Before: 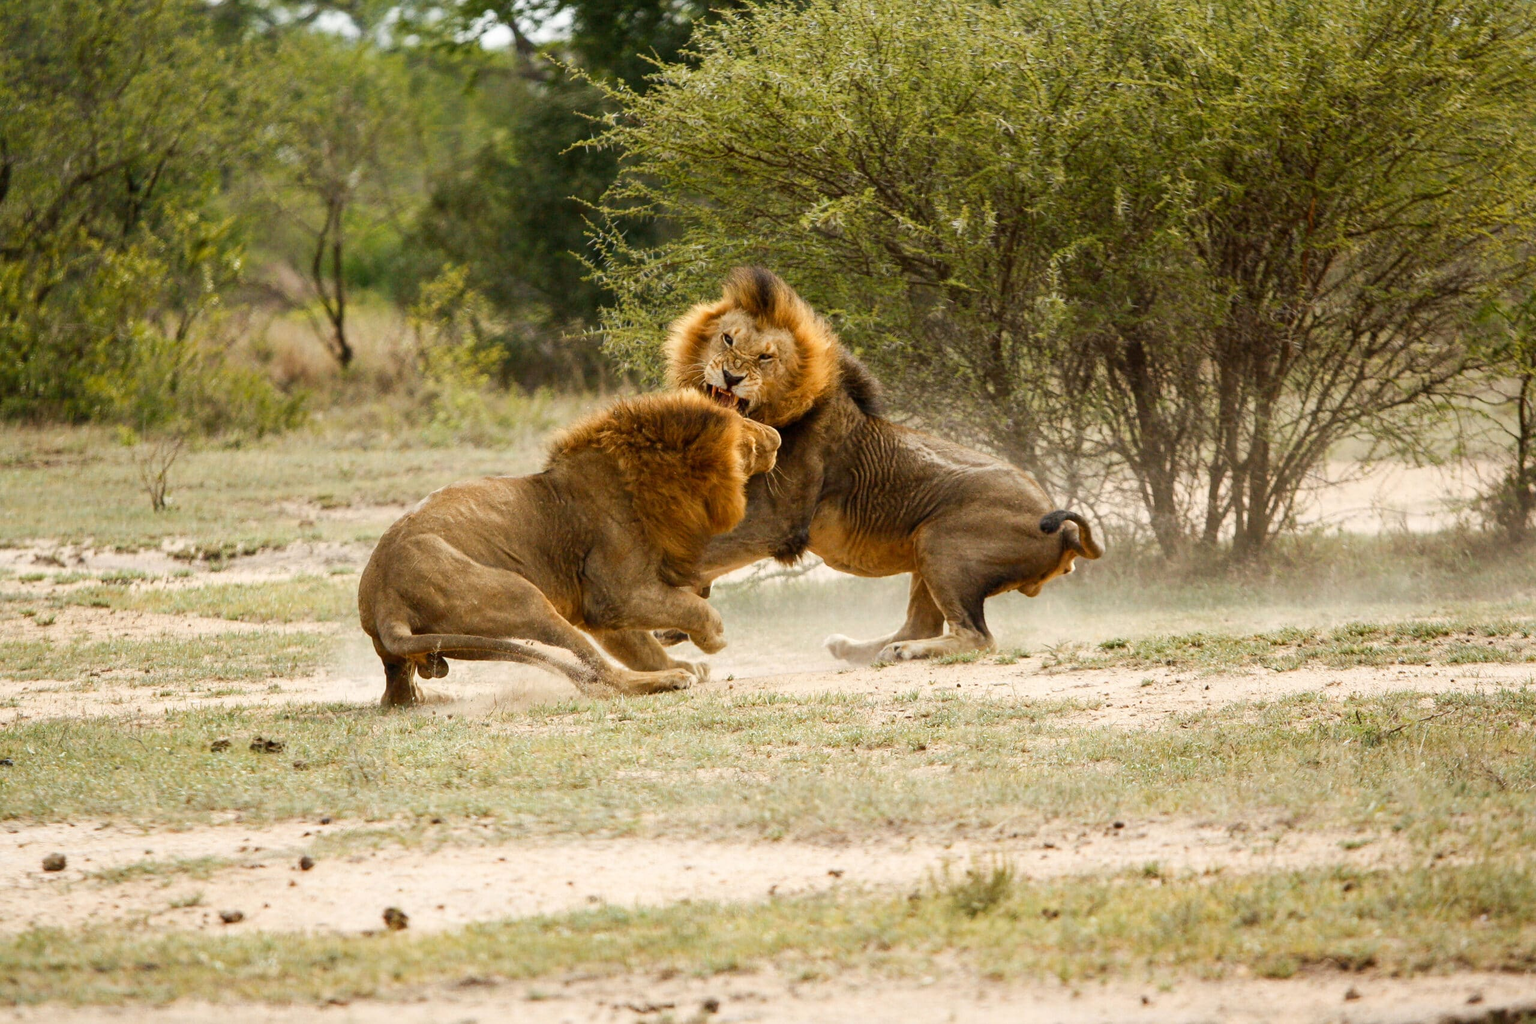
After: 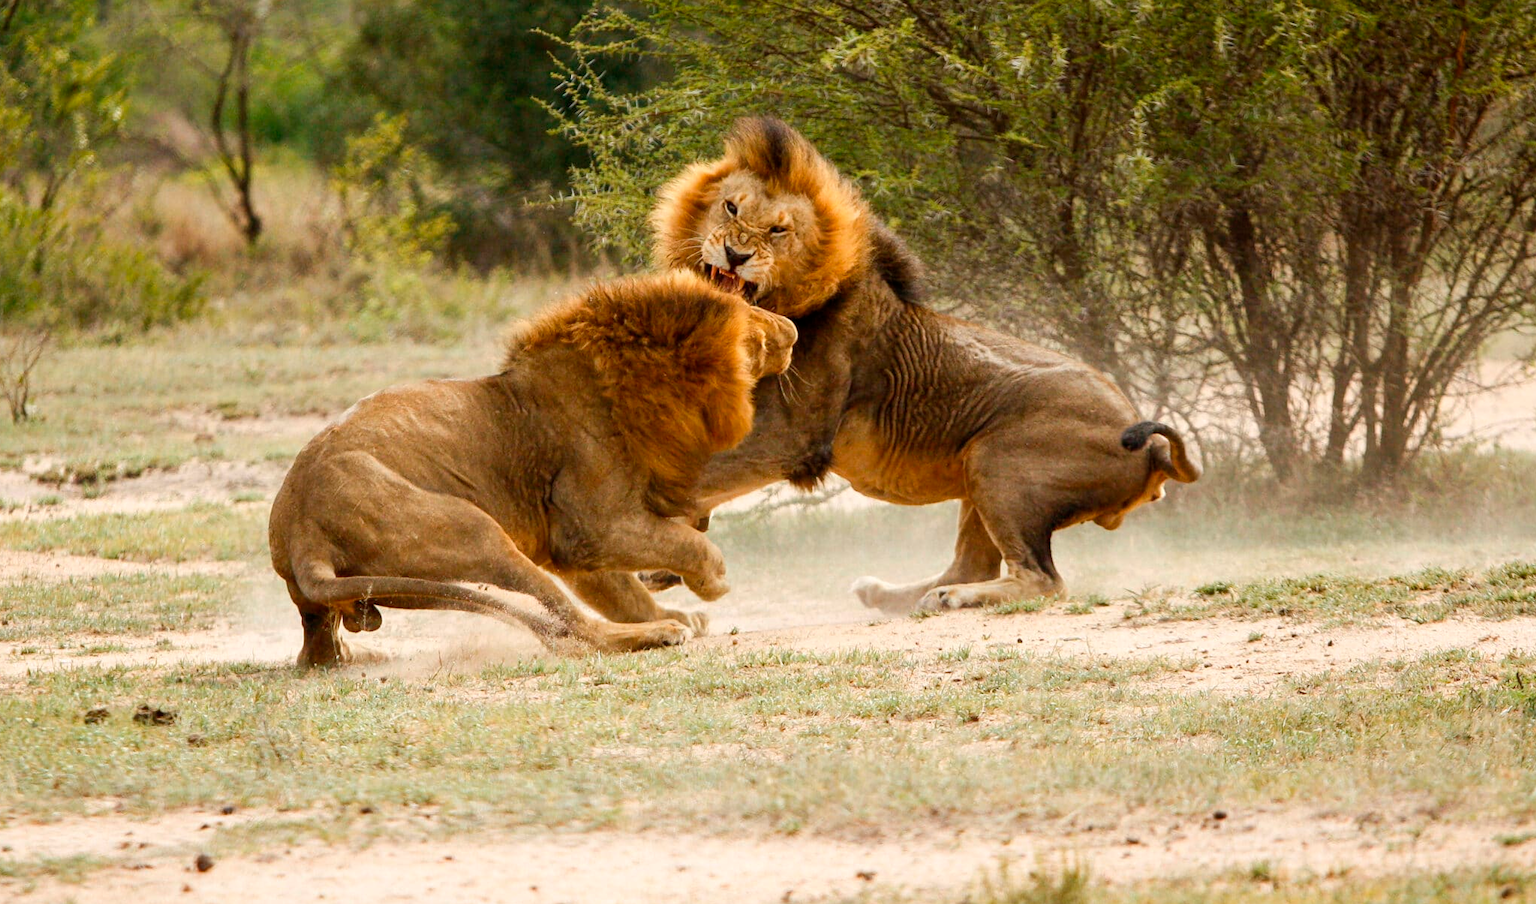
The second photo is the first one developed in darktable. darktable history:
crop: left 9.343%, top 16.985%, right 10.696%, bottom 12.375%
tone equalizer: on, module defaults
